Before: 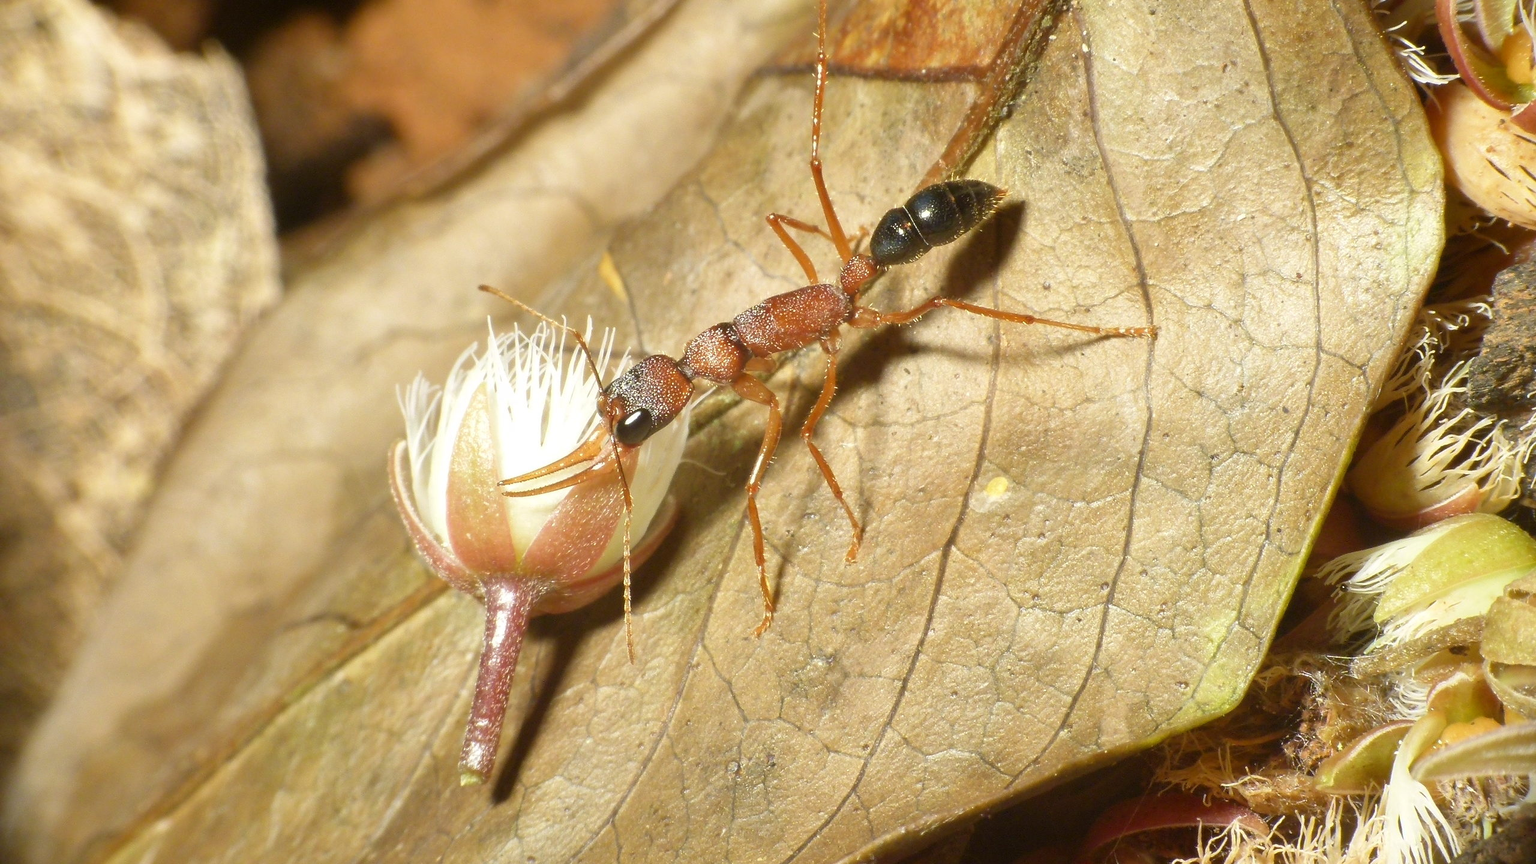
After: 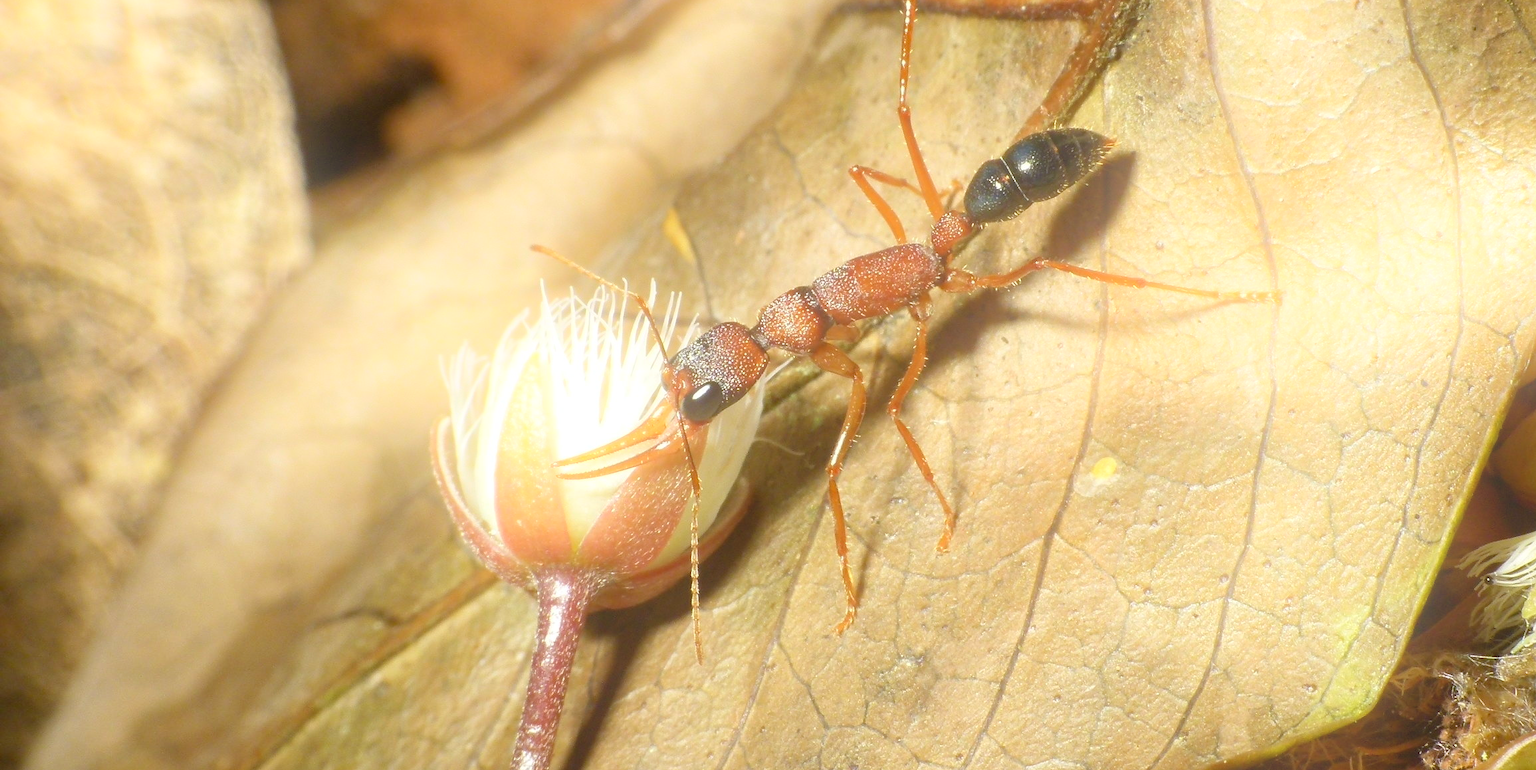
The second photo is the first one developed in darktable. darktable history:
crop: top 7.49%, right 9.717%, bottom 11.943%
haze removal: compatibility mode true, adaptive false
bloom: on, module defaults
